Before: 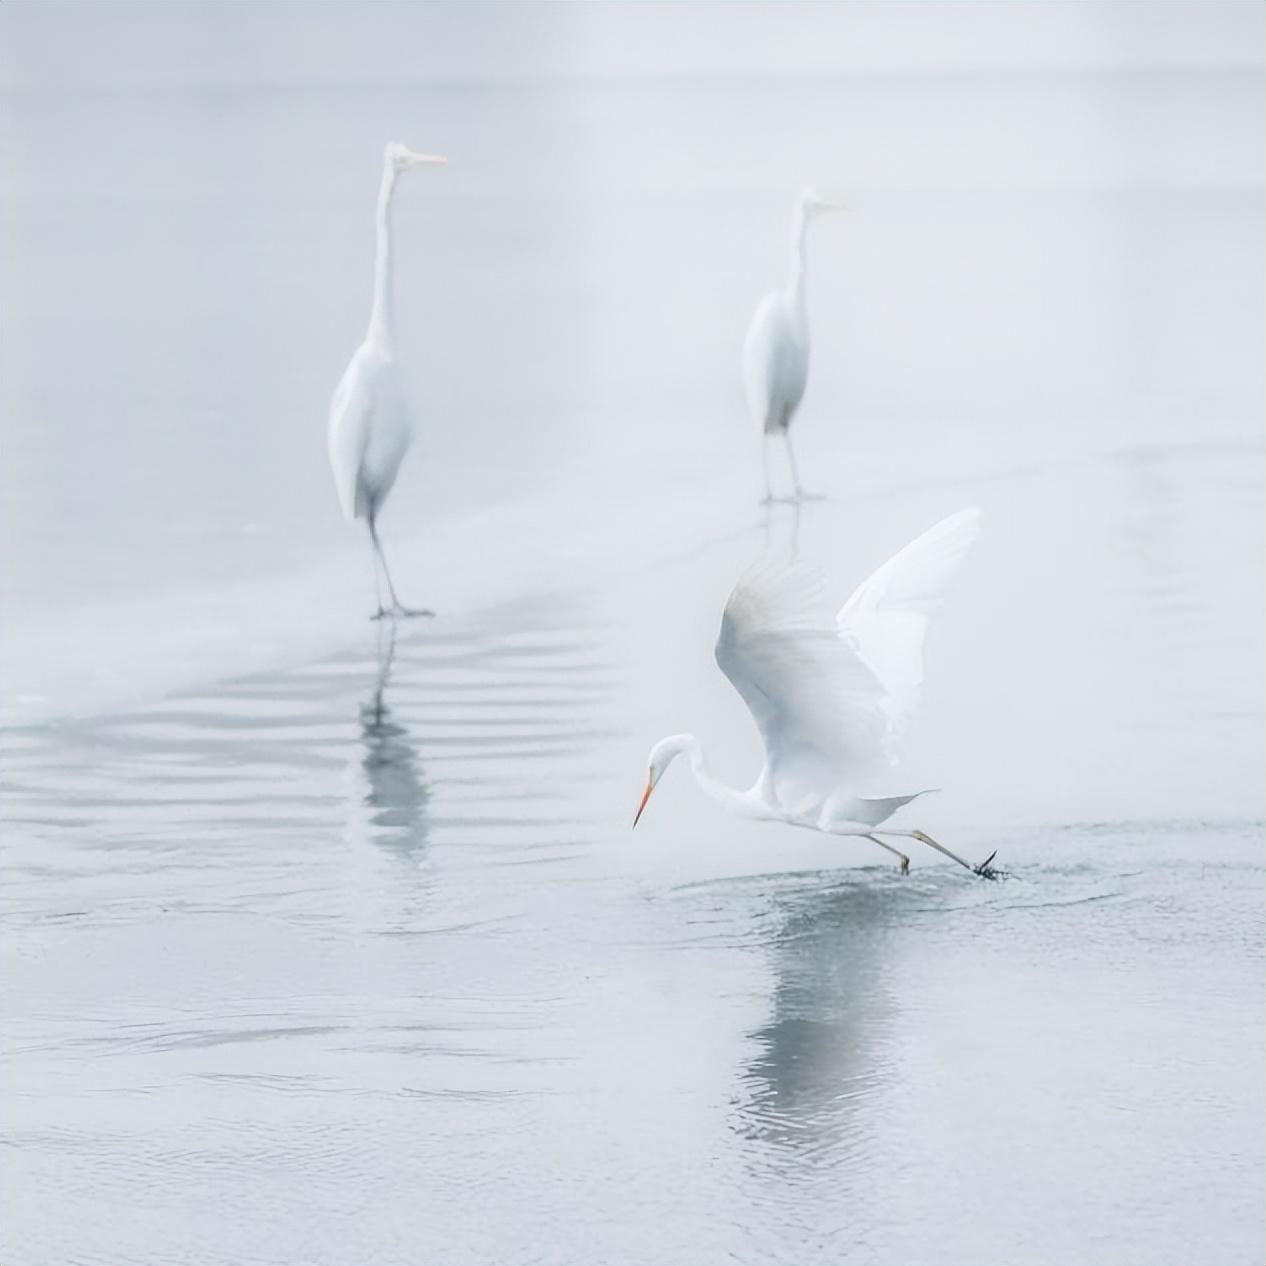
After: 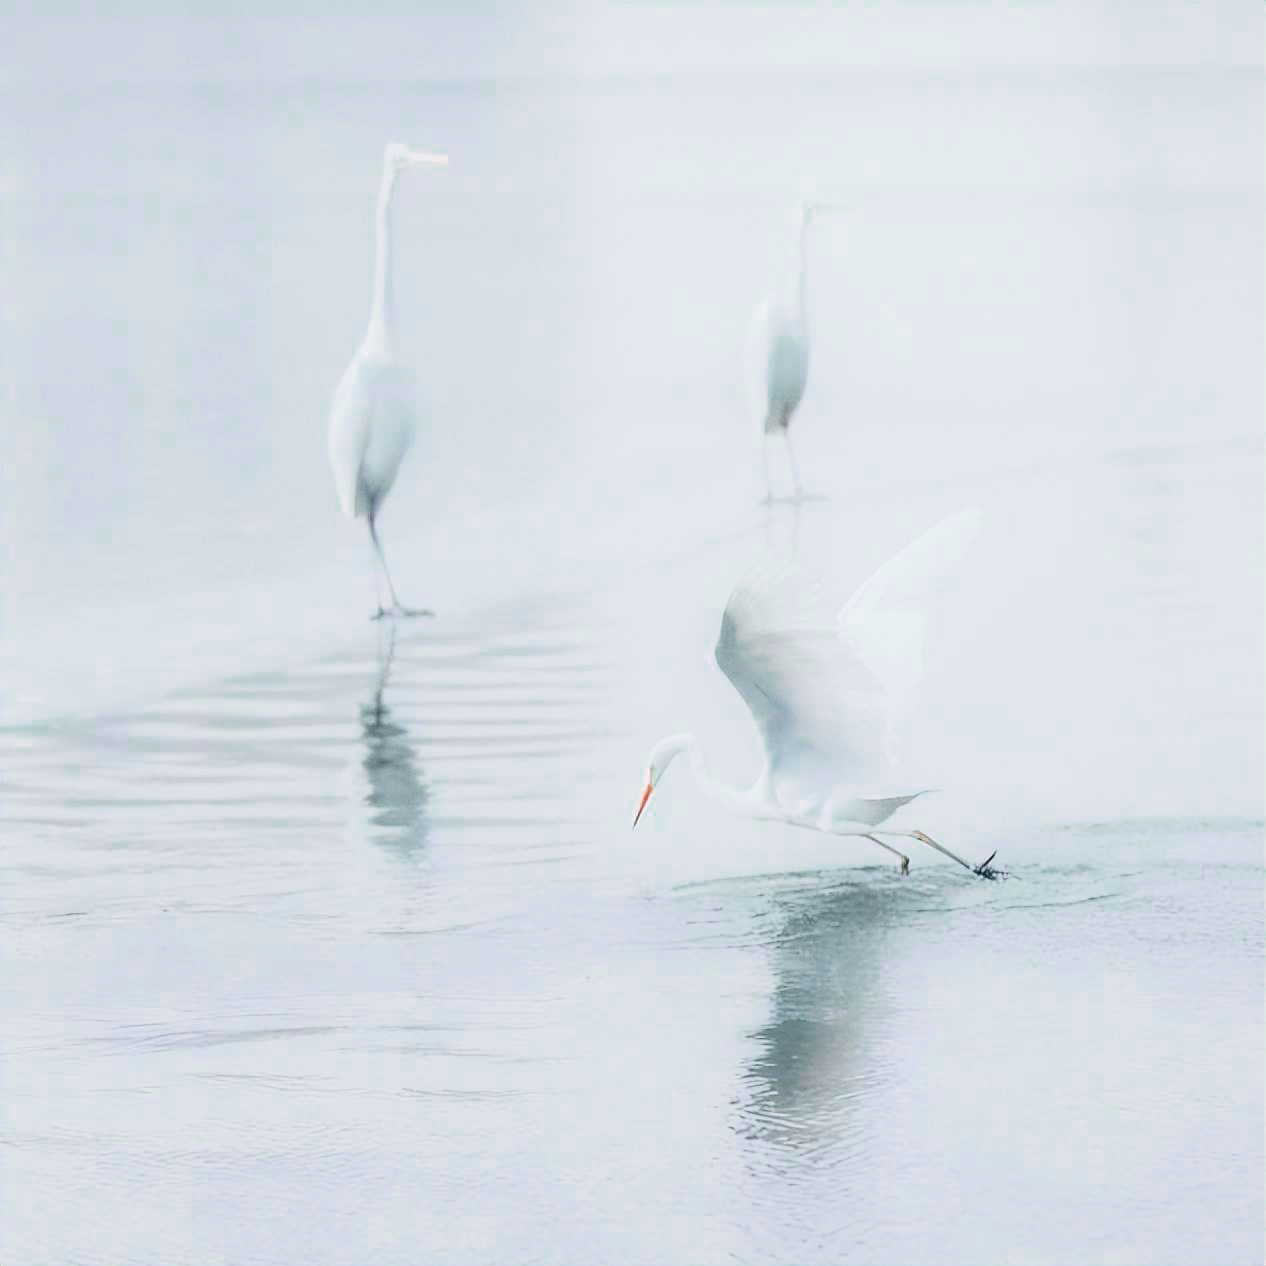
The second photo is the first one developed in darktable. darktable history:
color zones: curves: ch0 [(0, 0.5) (0.125, 0.4) (0.25, 0.5) (0.375, 0.4) (0.5, 0.4) (0.625, 0.35) (0.75, 0.35) (0.875, 0.5)]; ch1 [(0, 0.35) (0.125, 0.45) (0.25, 0.35) (0.375, 0.35) (0.5, 0.35) (0.625, 0.35) (0.75, 0.45) (0.875, 0.35)]; ch2 [(0, 0.6) (0.125, 0.5) (0.25, 0.5) (0.375, 0.6) (0.5, 0.6) (0.625, 0.5) (0.75, 0.5) (0.875, 0.5)]
color balance rgb: perceptual saturation grading › global saturation 20%, global vibrance 20%
tone curve: curves: ch0 [(0, 0) (0.051, 0.03) (0.096, 0.071) (0.243, 0.246) (0.461, 0.515) (0.605, 0.692) (0.761, 0.85) (0.881, 0.933) (1, 0.984)]; ch1 [(0, 0) (0.1, 0.038) (0.318, 0.243) (0.431, 0.384) (0.488, 0.475) (0.499, 0.499) (0.534, 0.546) (0.567, 0.592) (0.601, 0.632) (0.734, 0.809) (1, 1)]; ch2 [(0, 0) (0.297, 0.257) (0.414, 0.379) (0.453, 0.45) (0.479, 0.483) (0.504, 0.499) (0.52, 0.519) (0.541, 0.554) (0.614, 0.652) (0.817, 0.874) (1, 1)], color space Lab, independent channels, preserve colors none
